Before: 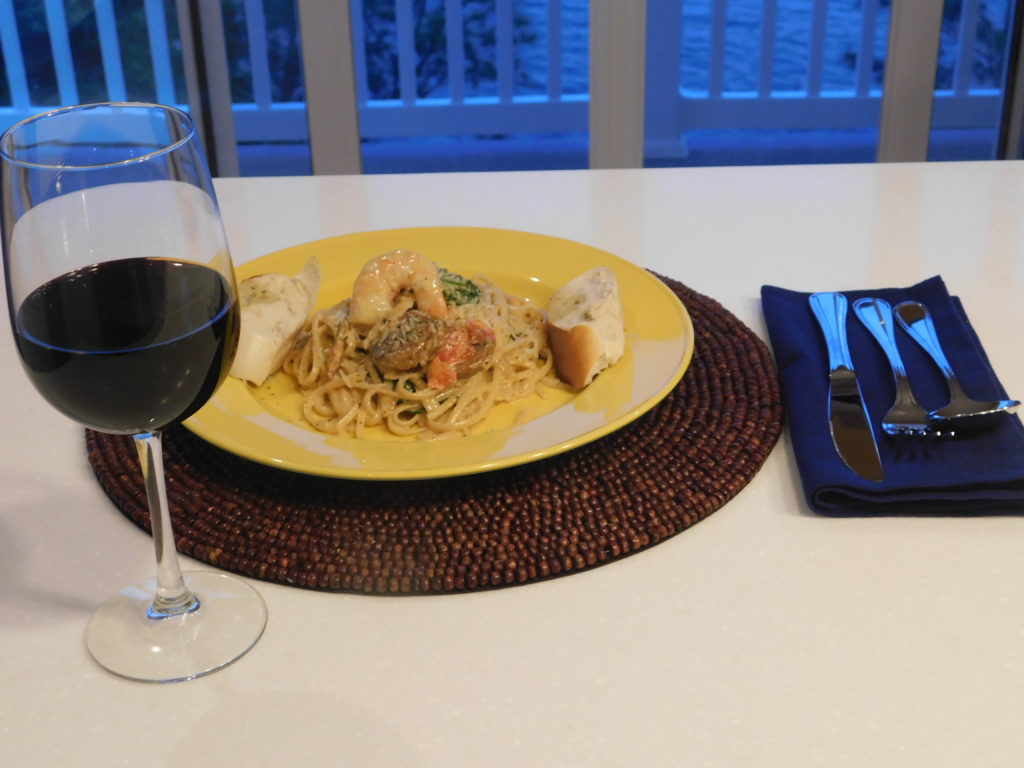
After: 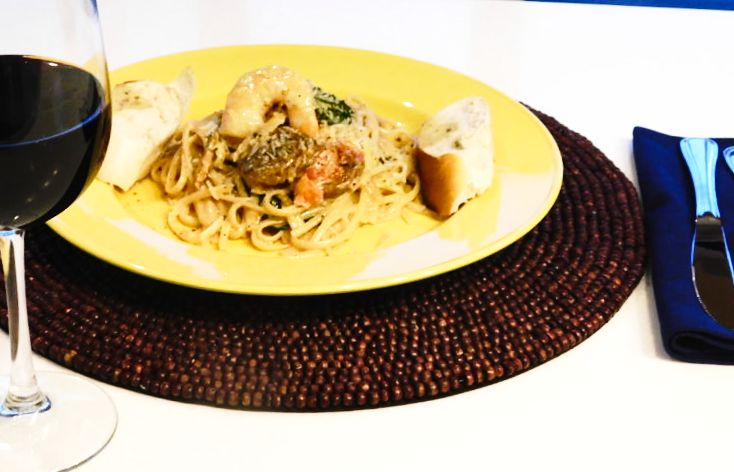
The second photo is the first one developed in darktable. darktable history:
base curve: curves: ch0 [(0, 0) (0.028, 0.03) (0.121, 0.232) (0.46, 0.748) (0.859, 0.968) (1, 1)], preserve colors none
shadows and highlights: soften with gaussian
crop and rotate: angle -4.03°, left 9.757%, top 20.705%, right 11.918%, bottom 12.15%
tone equalizer: -8 EV -0.79 EV, -7 EV -0.733 EV, -6 EV -0.566 EV, -5 EV -0.367 EV, -3 EV 0.388 EV, -2 EV 0.6 EV, -1 EV 0.695 EV, +0 EV 0.727 EV, edges refinement/feathering 500, mask exposure compensation -1.57 EV, preserve details no
